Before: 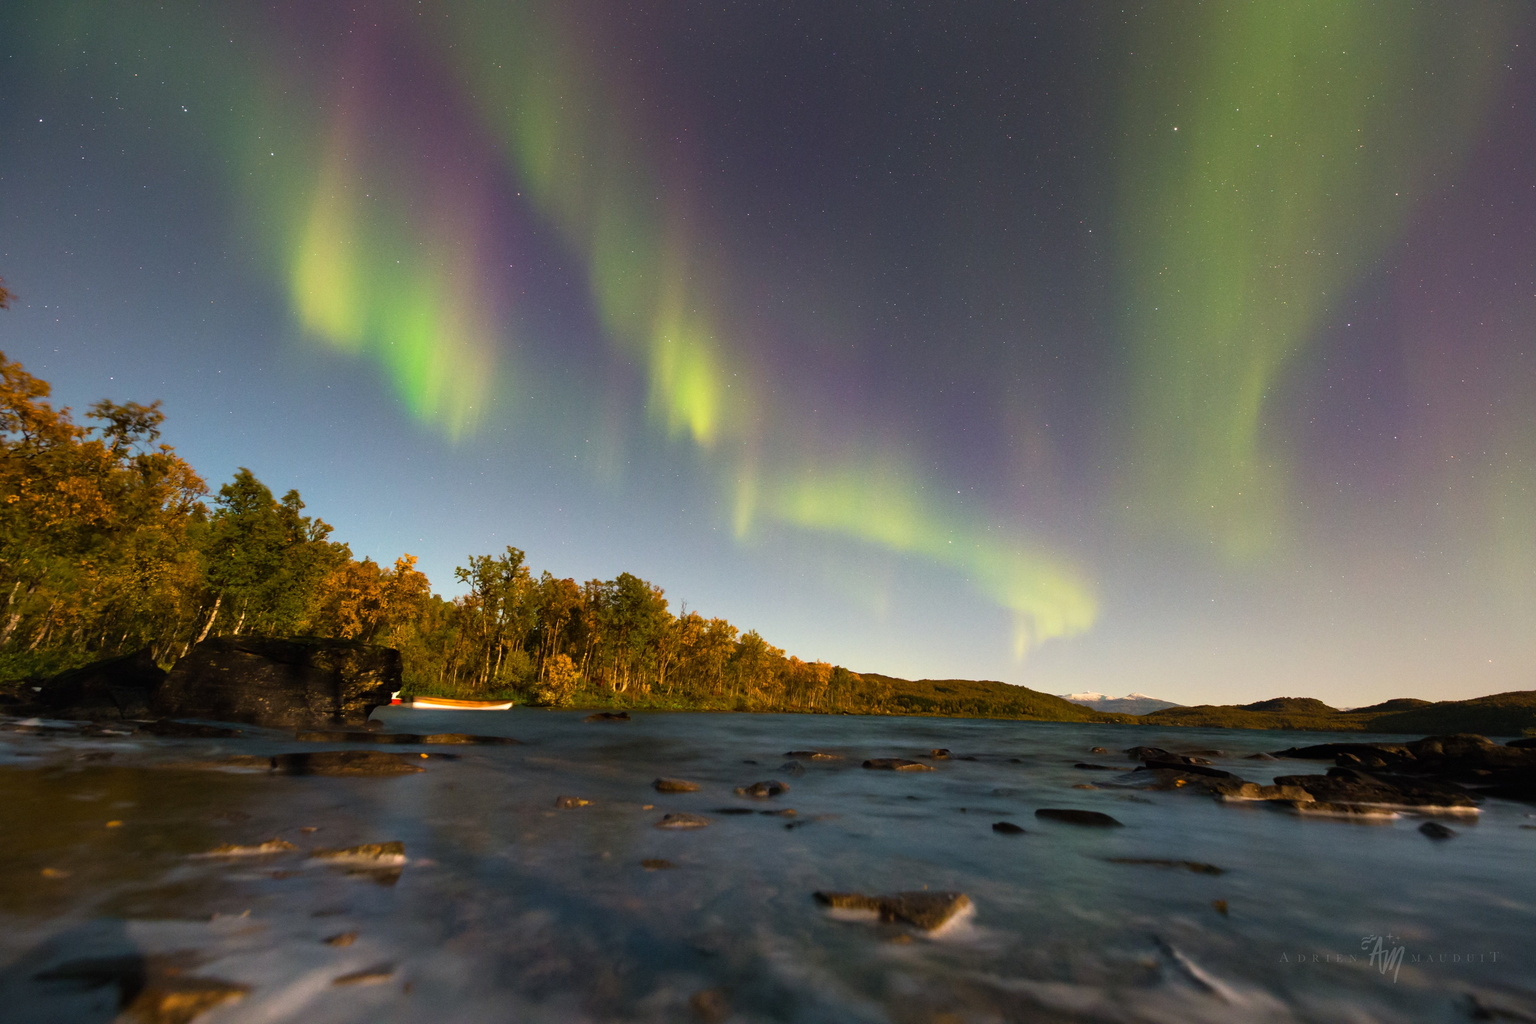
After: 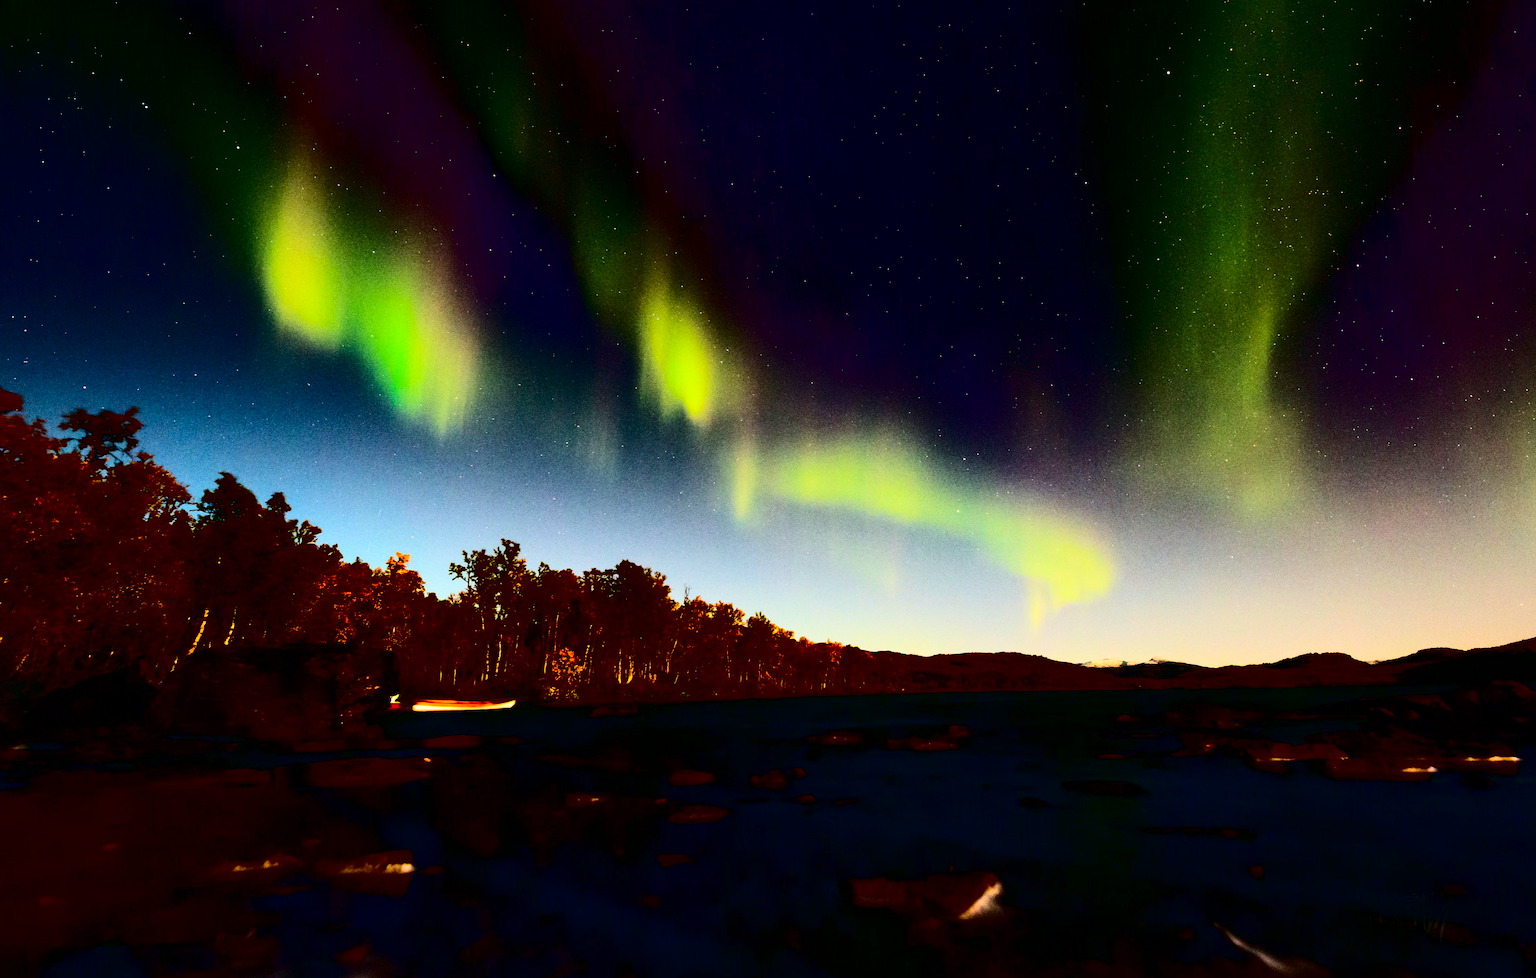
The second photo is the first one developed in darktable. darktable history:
contrast brightness saturation: contrast 0.77, brightness -1, saturation 1
rotate and perspective: rotation -3°, crop left 0.031, crop right 0.968, crop top 0.07, crop bottom 0.93
